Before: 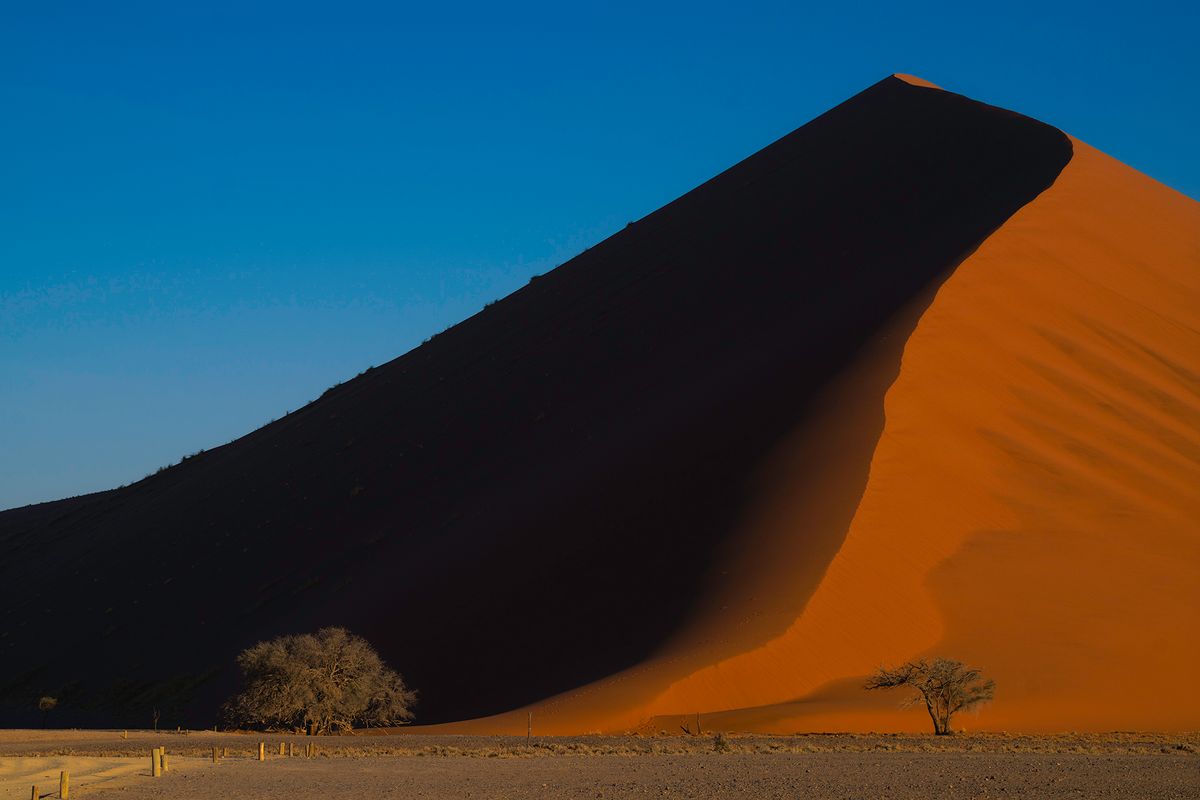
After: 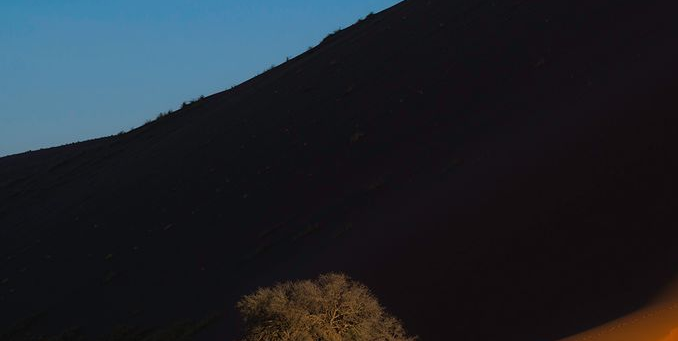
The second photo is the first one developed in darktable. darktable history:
crop: top 44.252%, right 43.499%, bottom 13.074%
